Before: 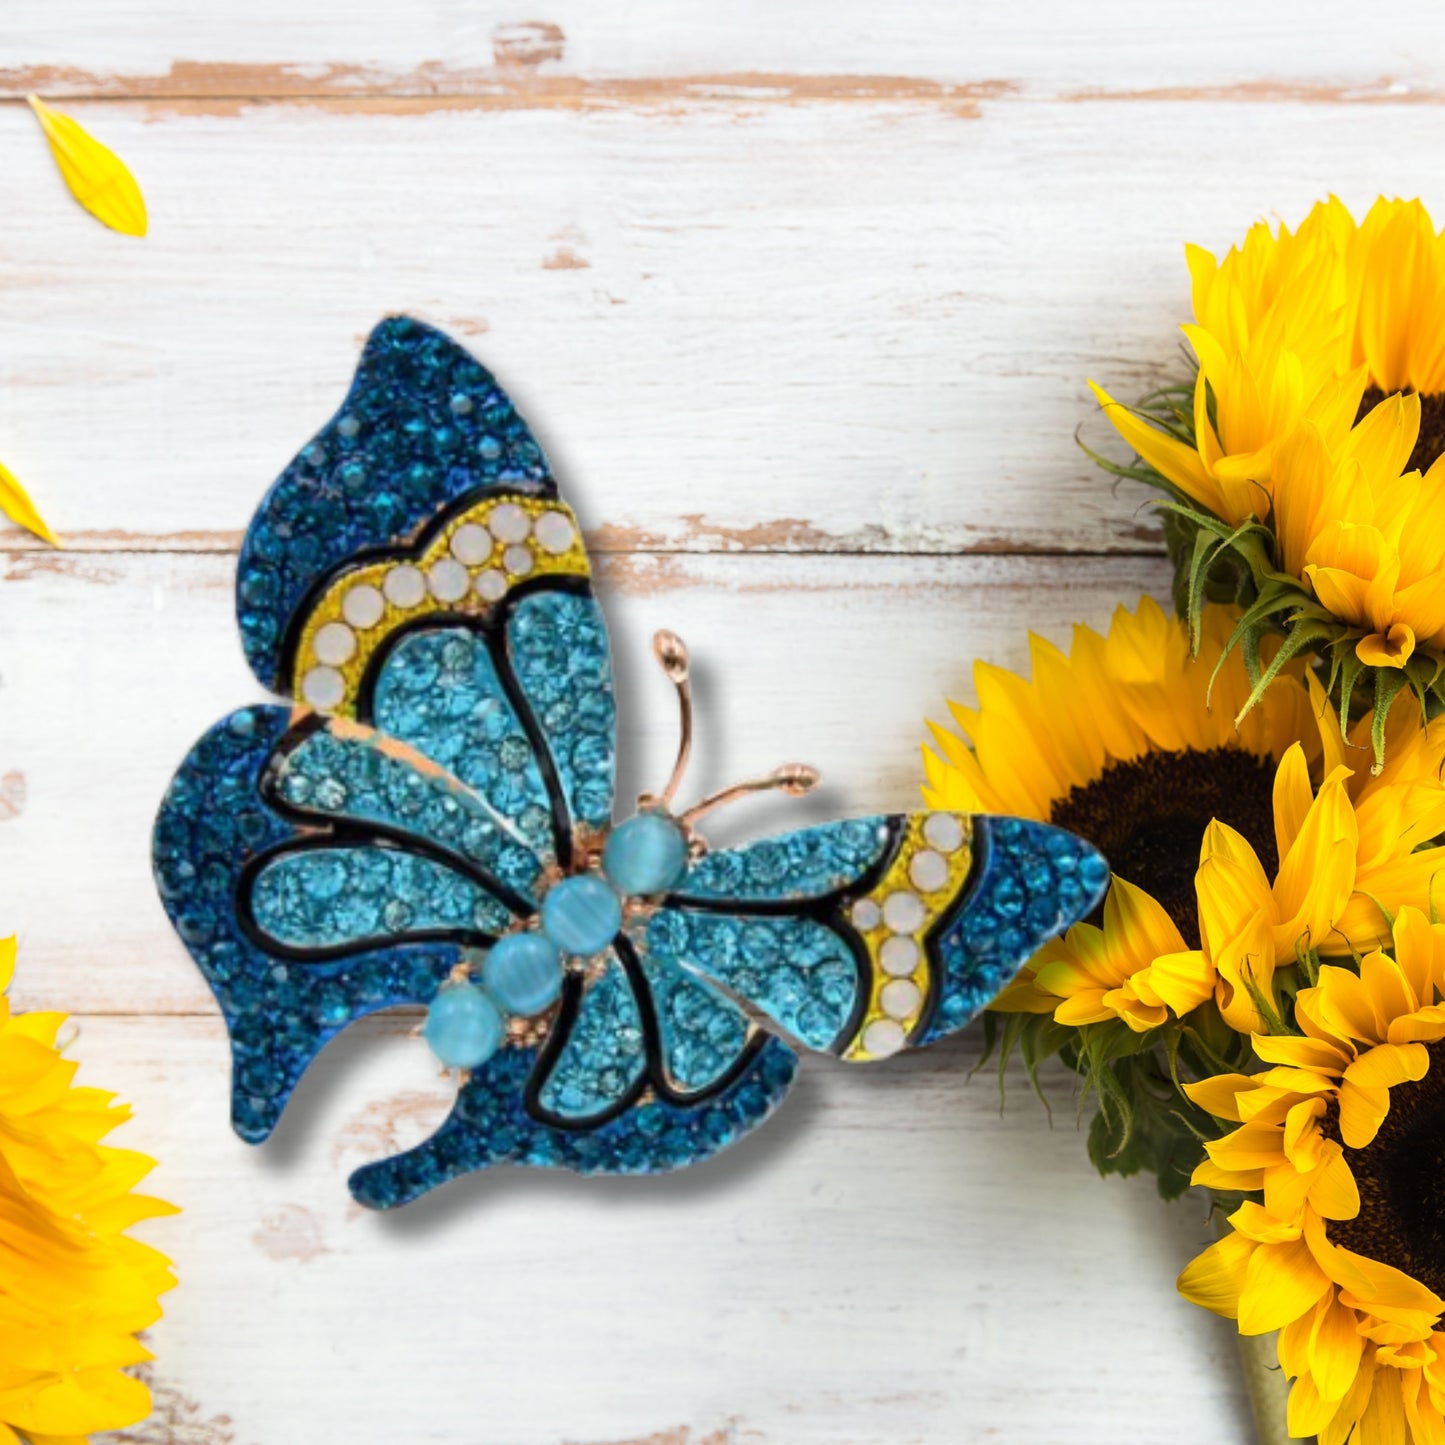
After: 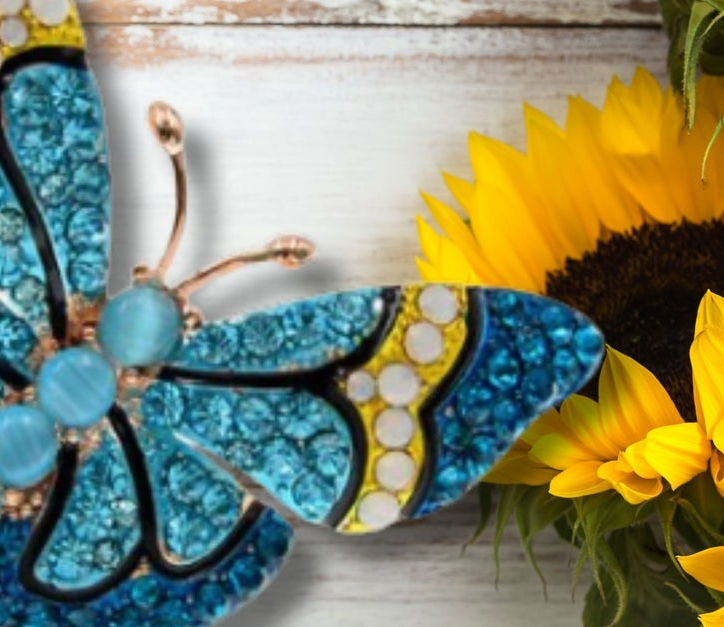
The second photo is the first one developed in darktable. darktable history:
crop: left 34.972%, top 36.569%, right 14.899%, bottom 19.988%
